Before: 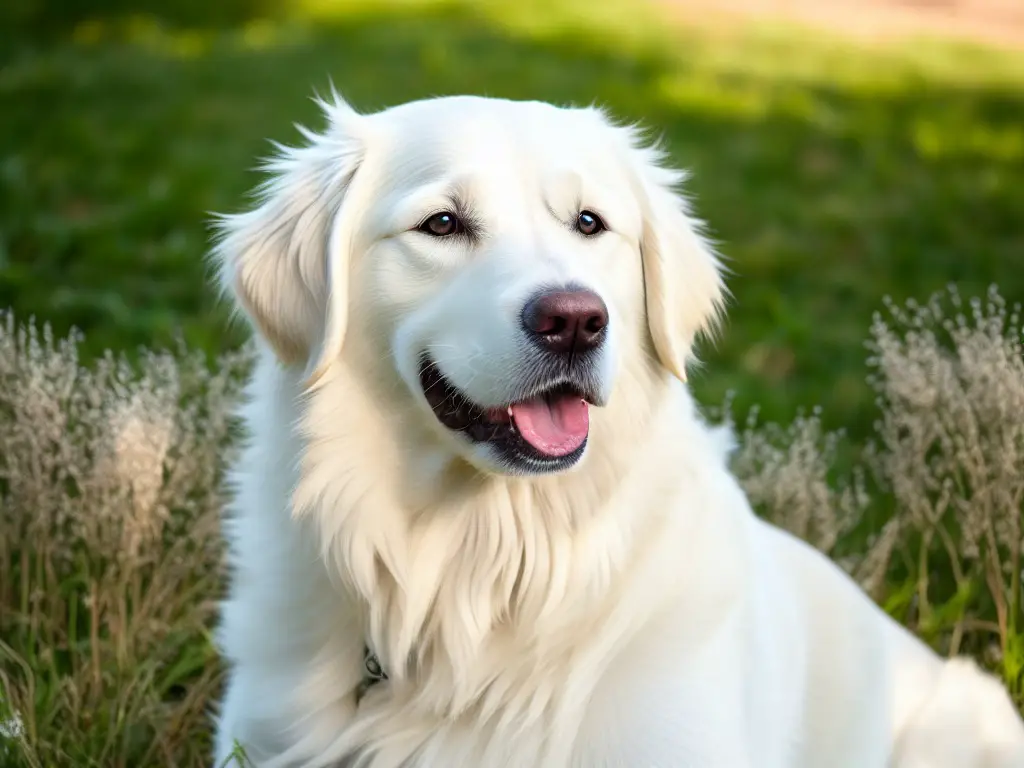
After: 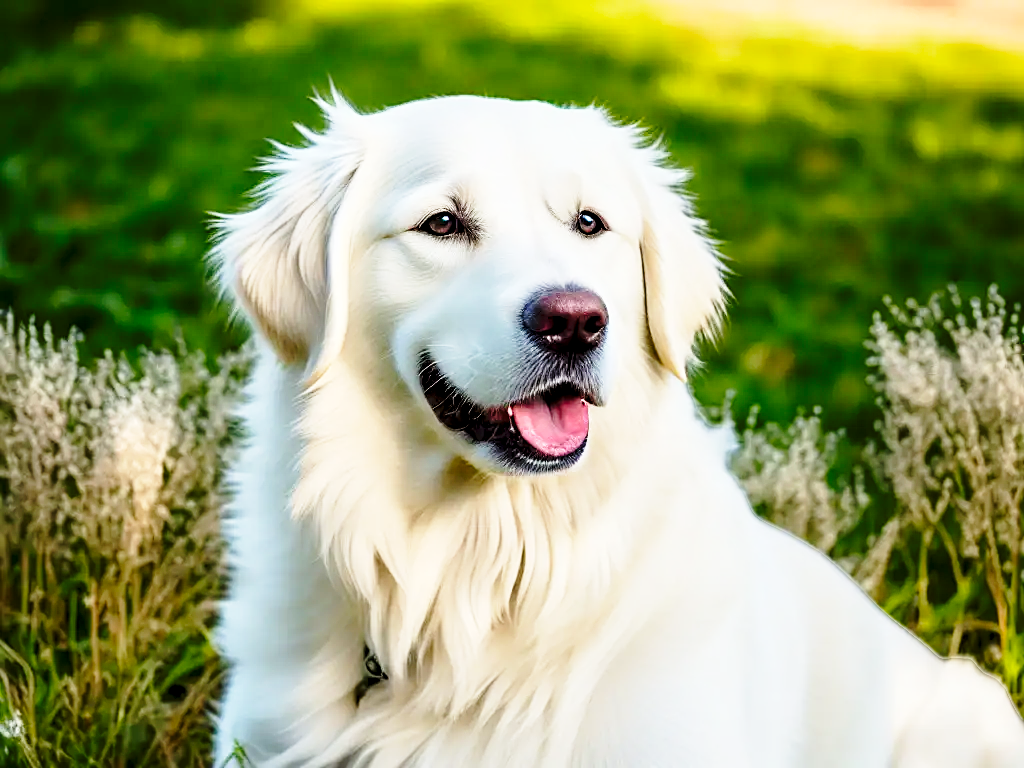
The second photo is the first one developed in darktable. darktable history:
contrast equalizer: octaves 7, y [[0.586, 0.584, 0.576, 0.565, 0.552, 0.539], [0.5 ×6], [0.97, 0.959, 0.919, 0.859, 0.789, 0.717], [0 ×6], [0 ×6]]
base curve: curves: ch0 [(0, 0) (0.028, 0.03) (0.121, 0.232) (0.46, 0.748) (0.859, 0.968) (1, 1)], preserve colors none
color balance rgb: shadows lift › hue 85.58°, perceptual saturation grading › global saturation 19.436%, global vibrance 20%
exposure: exposure -0.249 EV, compensate exposure bias true, compensate highlight preservation false
sharpen: on, module defaults
